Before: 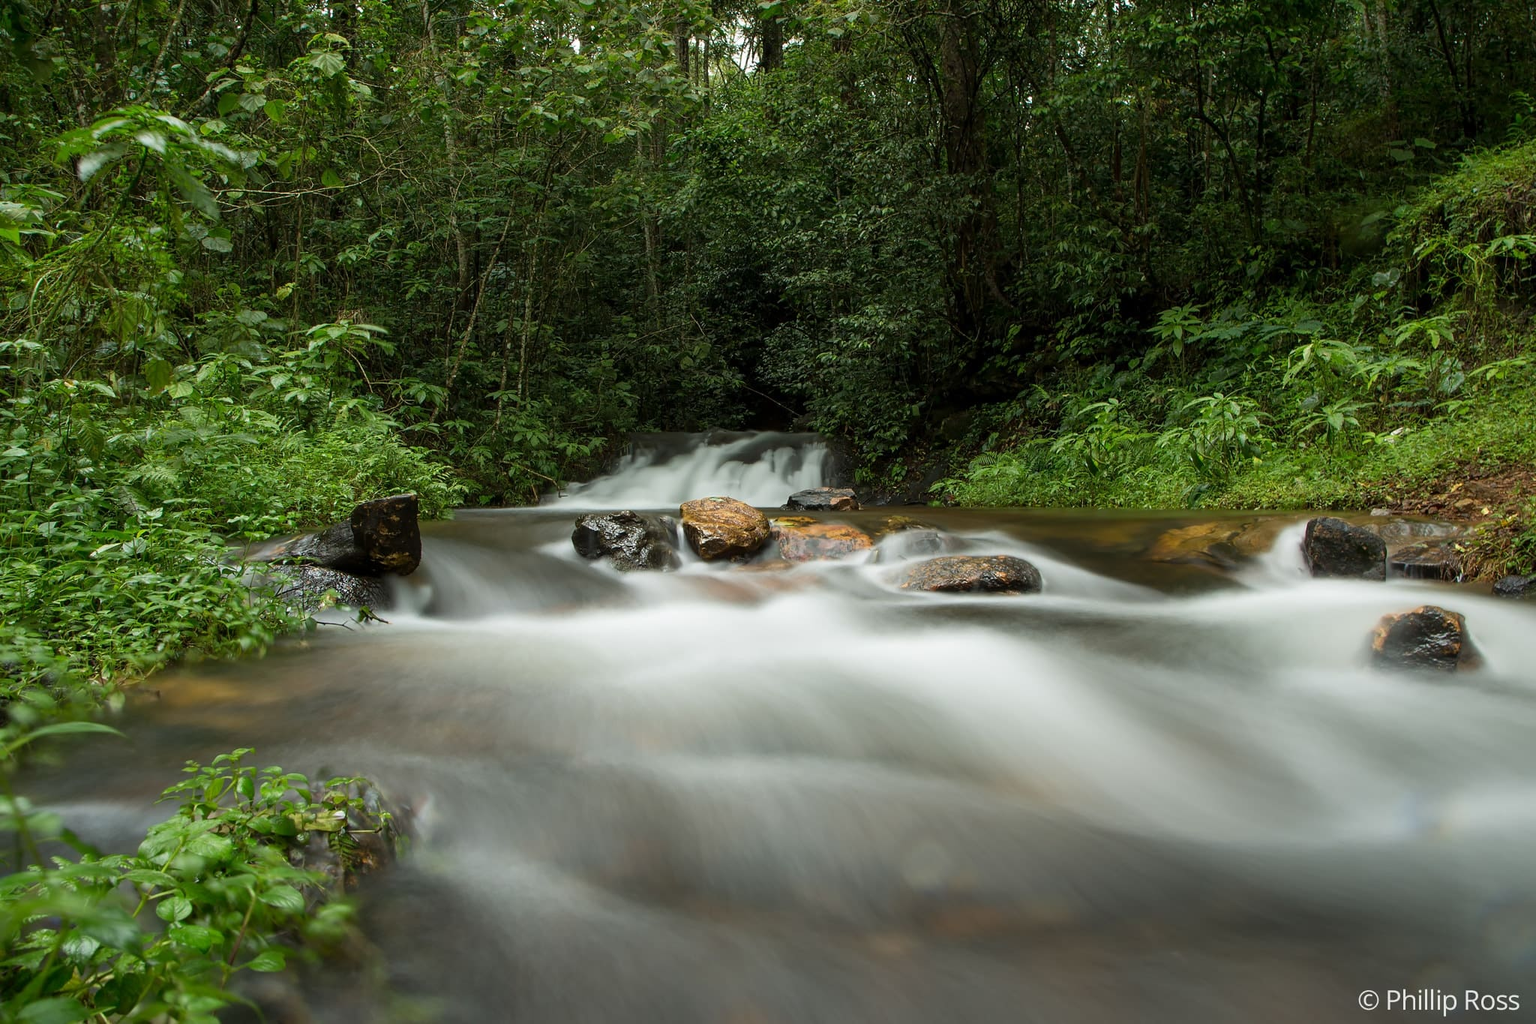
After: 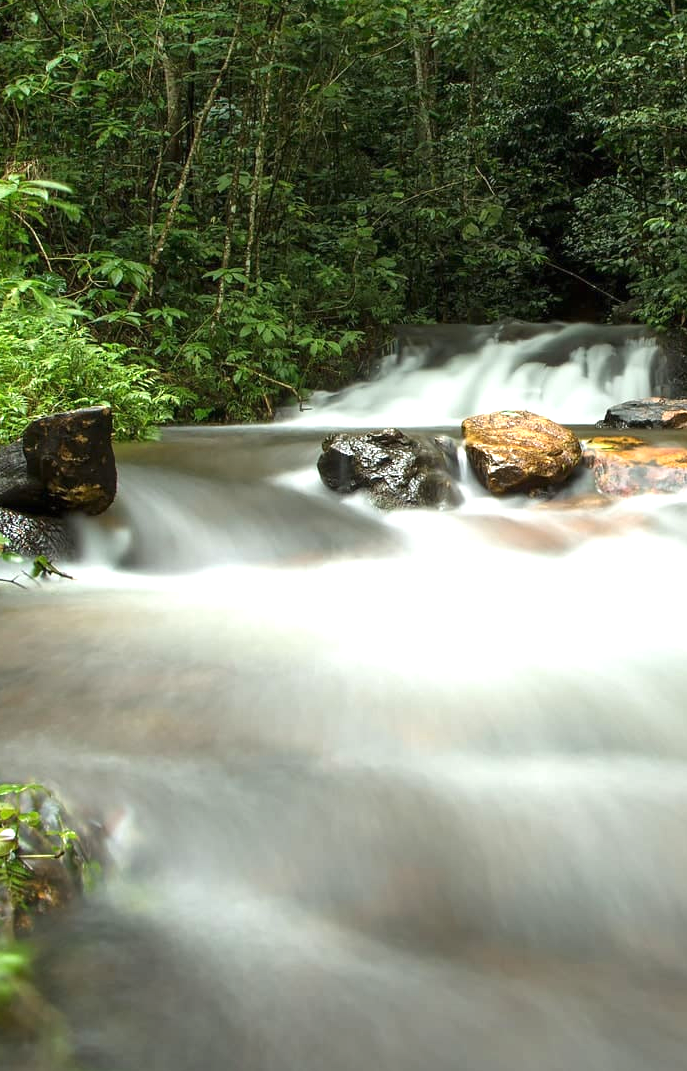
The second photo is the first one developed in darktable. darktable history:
exposure: black level correction 0, exposure 1 EV, compensate exposure bias true, compensate highlight preservation false
crop and rotate: left 21.77%, top 18.528%, right 44.676%, bottom 2.997%
